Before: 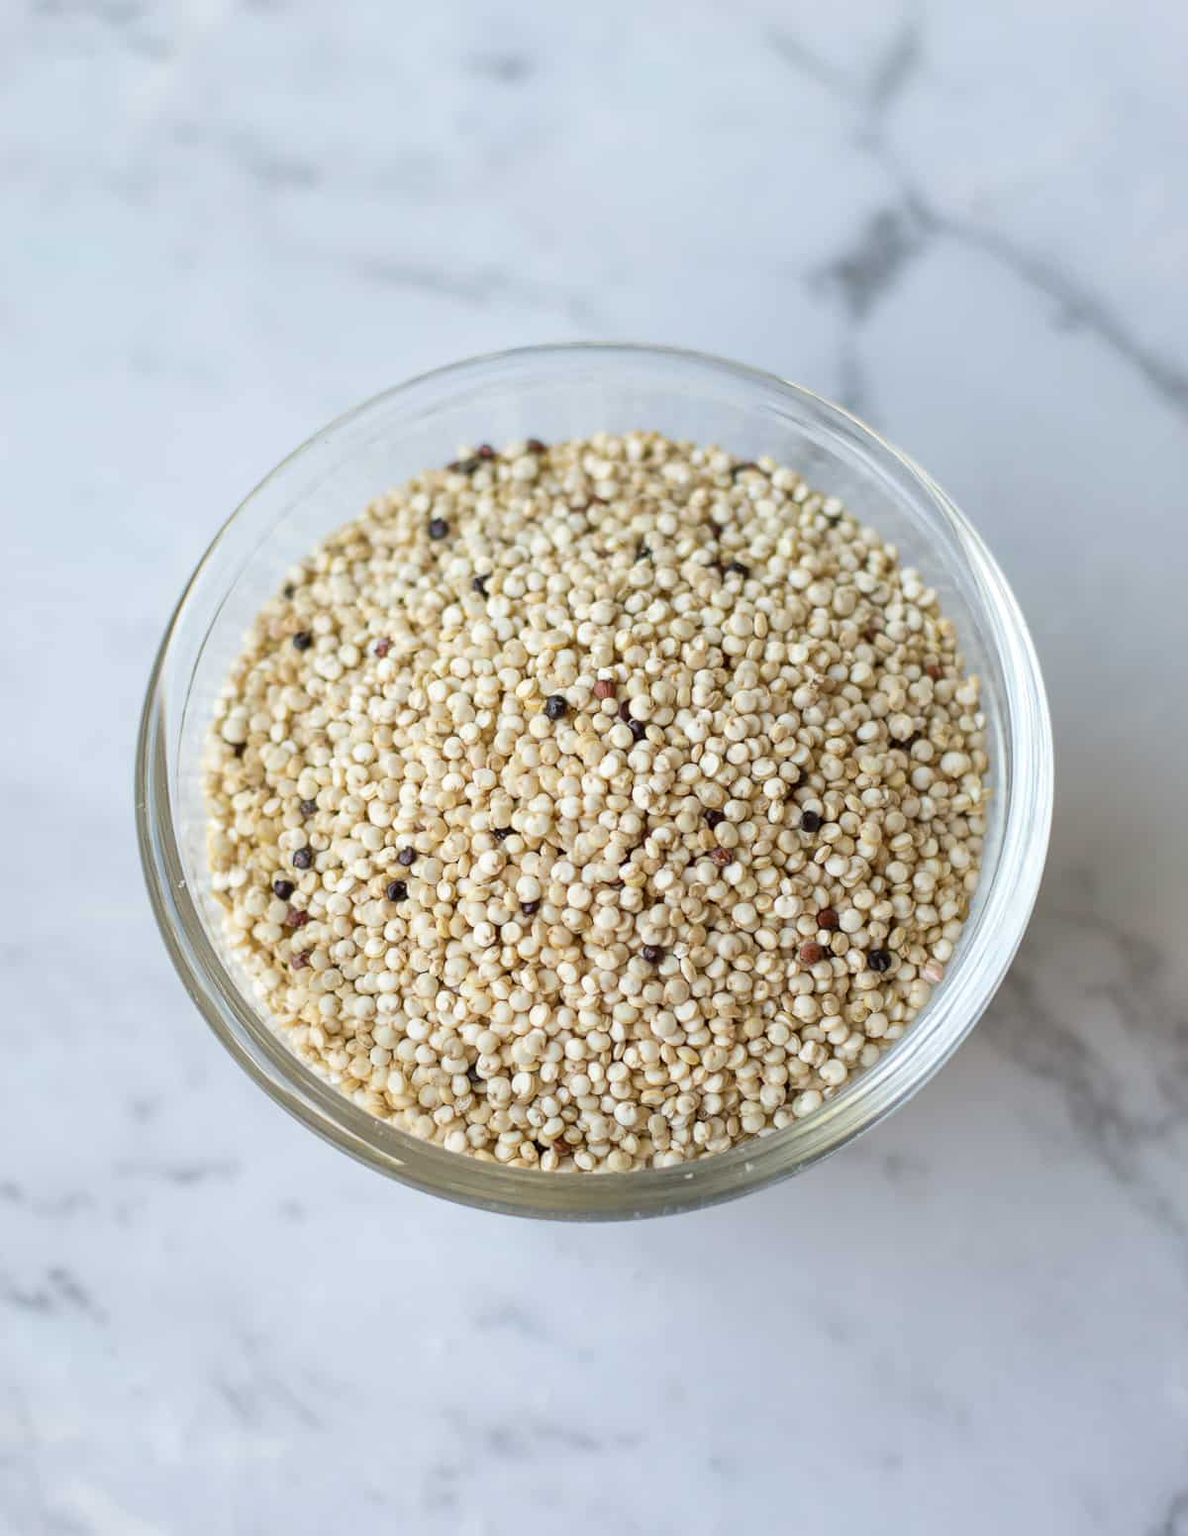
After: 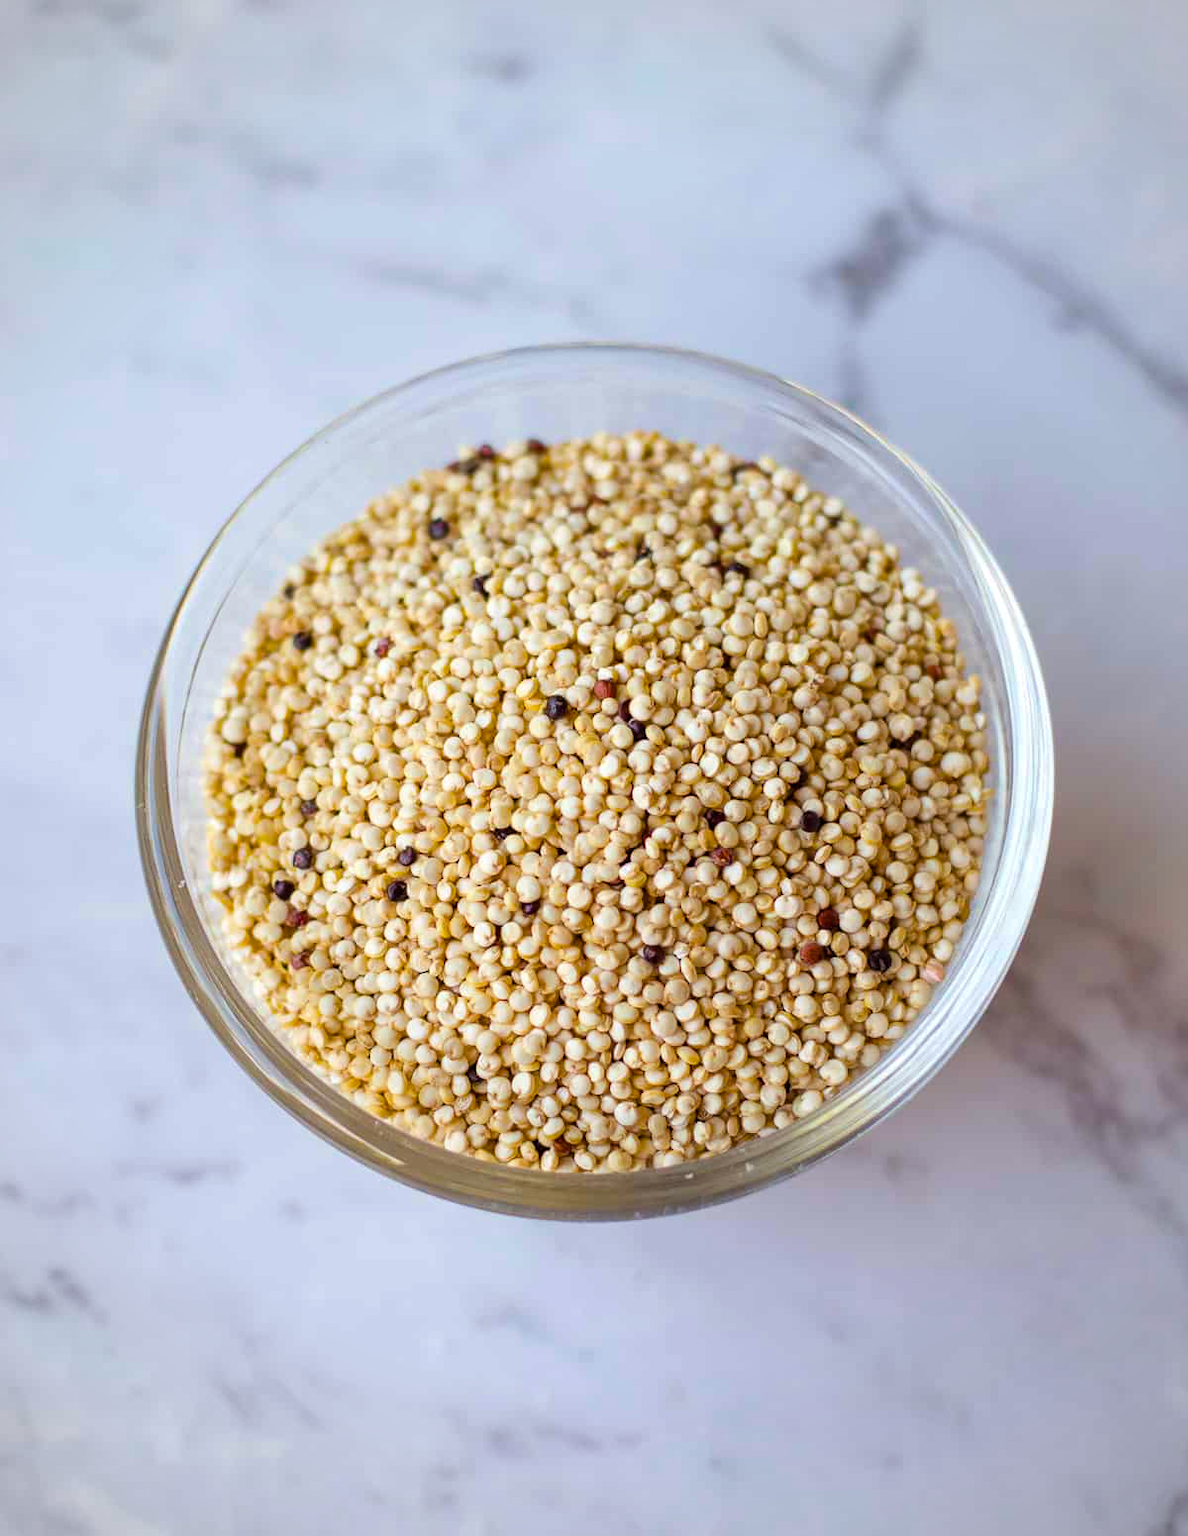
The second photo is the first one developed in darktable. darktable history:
vignetting: brightness -0.264
color zones: curves: ch0 [(0, 0.5) (0.143, 0.5) (0.286, 0.5) (0.429, 0.5) (0.571, 0.5) (0.714, 0.476) (0.857, 0.5) (1, 0.5)]; ch2 [(0, 0.5) (0.143, 0.5) (0.286, 0.5) (0.429, 0.5) (0.571, 0.5) (0.714, 0.487) (0.857, 0.5) (1, 0.5)]
color balance rgb: power › luminance -7.737%, power › chroma 1.365%, power › hue 330.5°, perceptual saturation grading › global saturation 29.604%, global vibrance 40.692%
